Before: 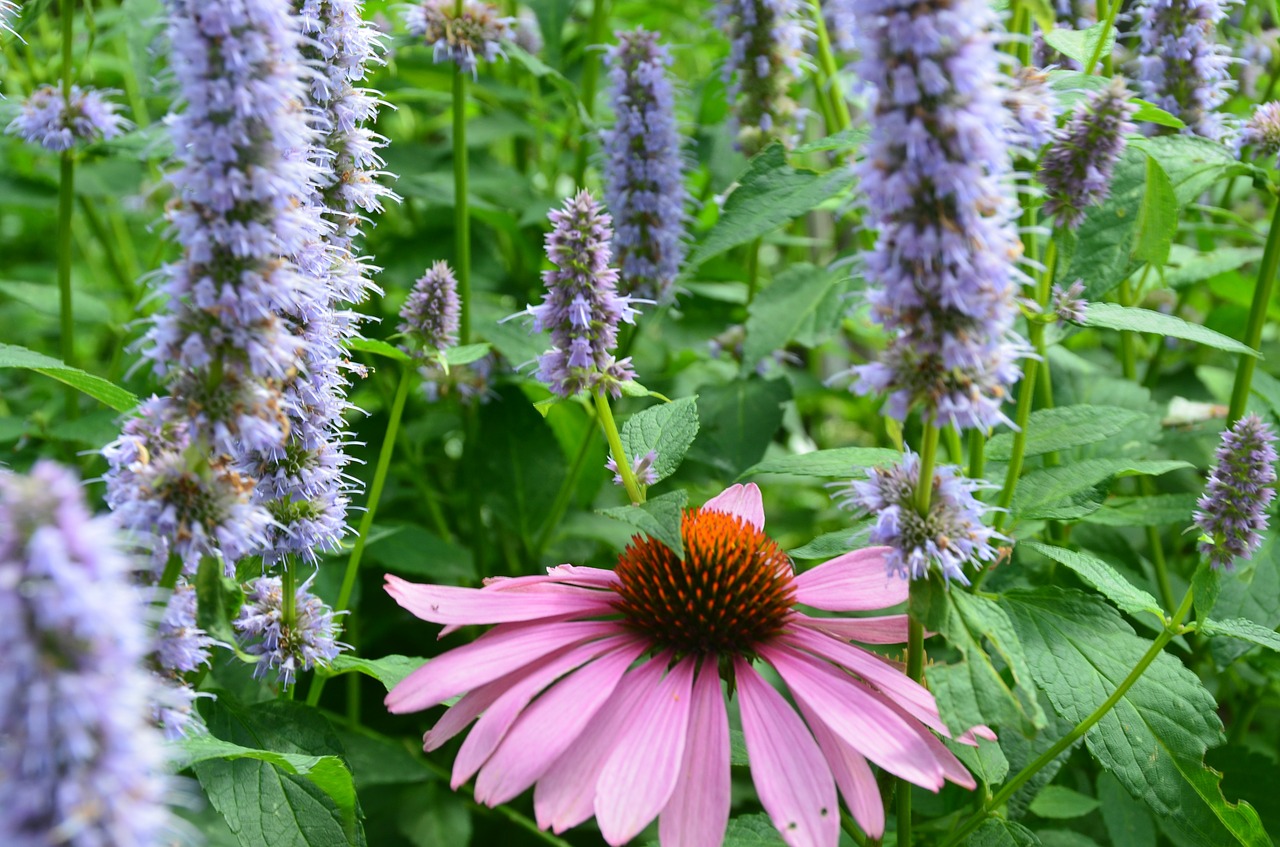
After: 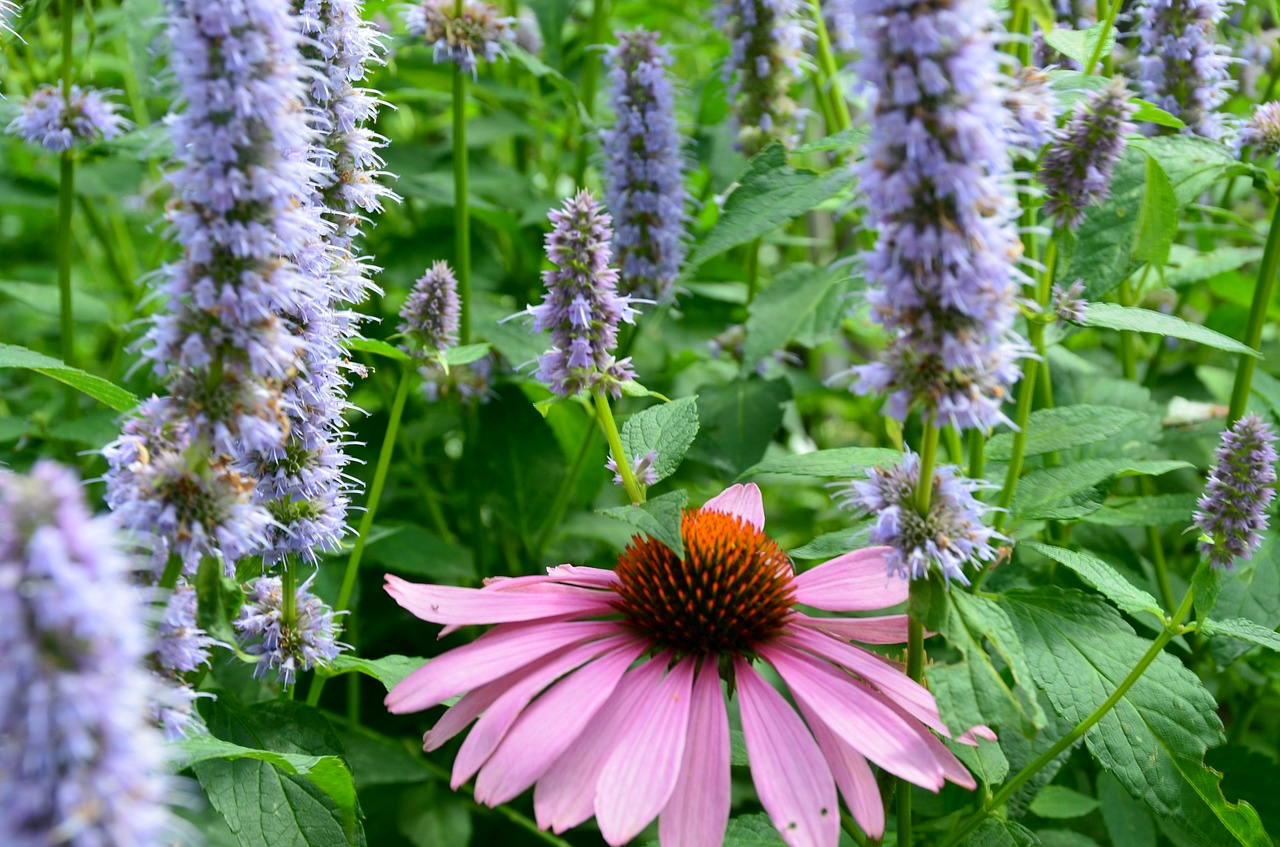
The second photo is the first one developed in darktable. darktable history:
exposure: black level correction 0.004, exposure 0.016 EV, compensate highlight preservation false
